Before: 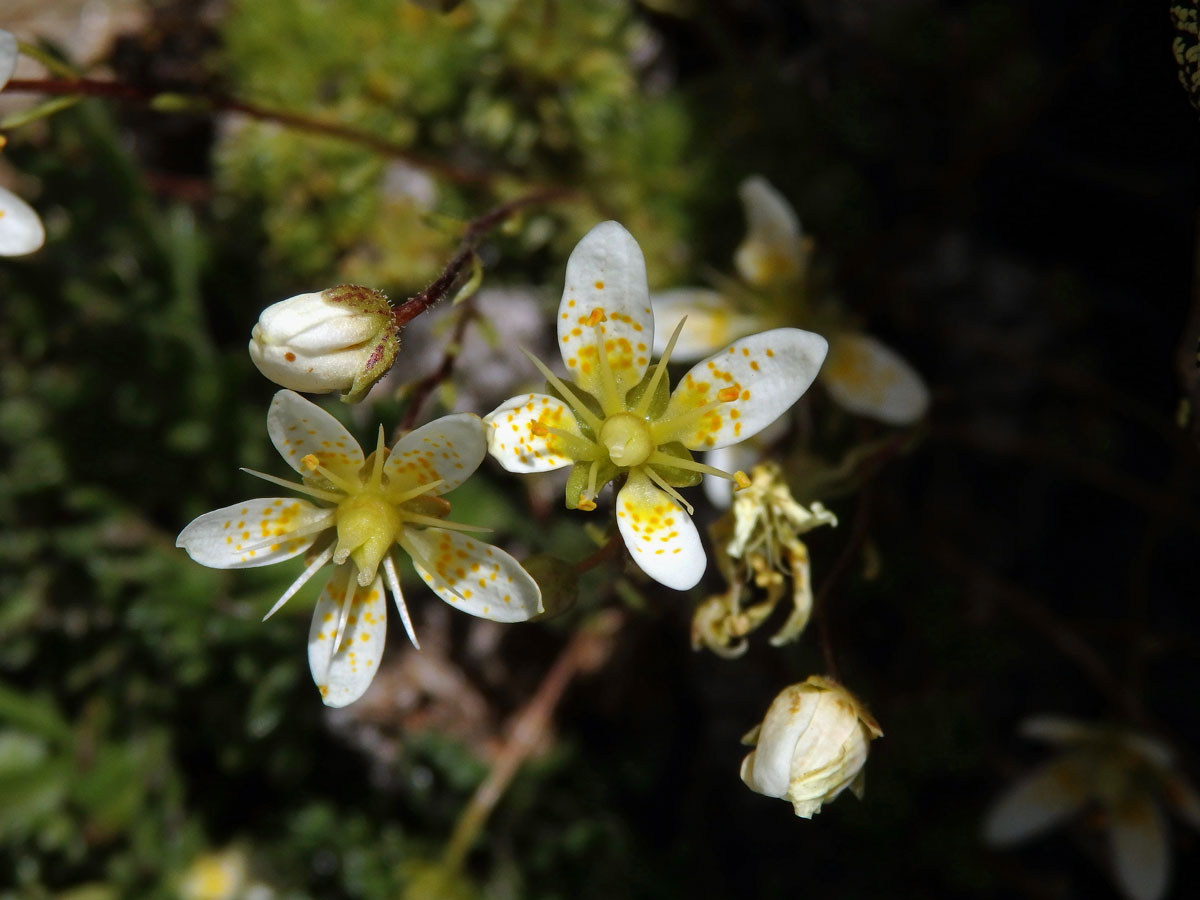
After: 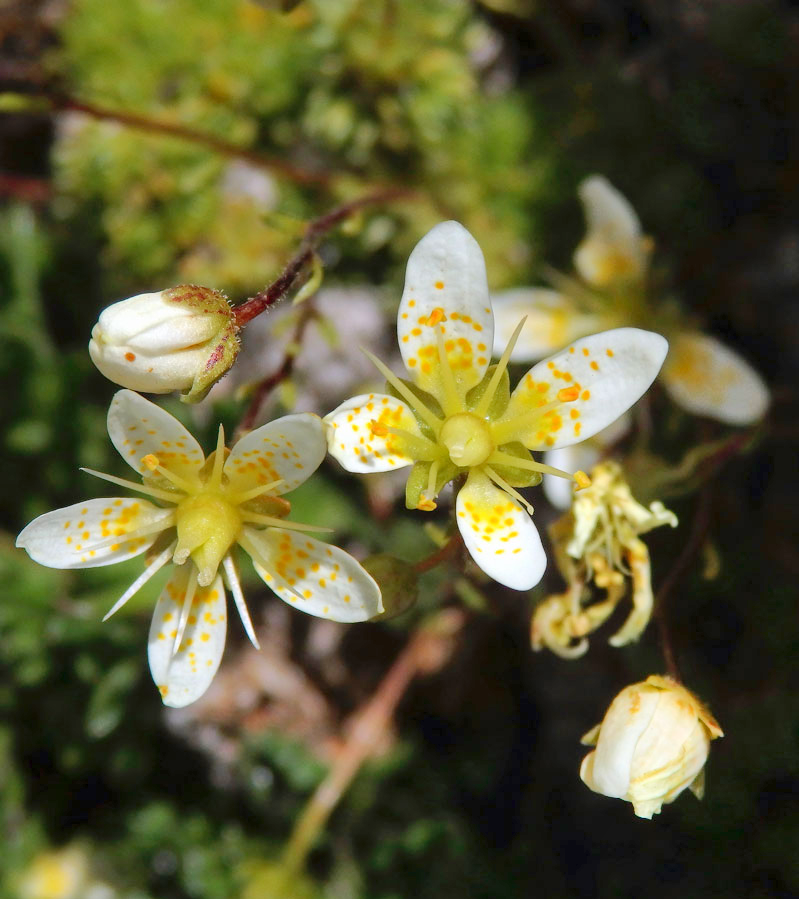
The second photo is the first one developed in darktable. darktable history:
levels: levels [0, 0.43, 0.984]
shadows and highlights: radius 267.04, soften with gaussian
crop and rotate: left 13.339%, right 20.009%
